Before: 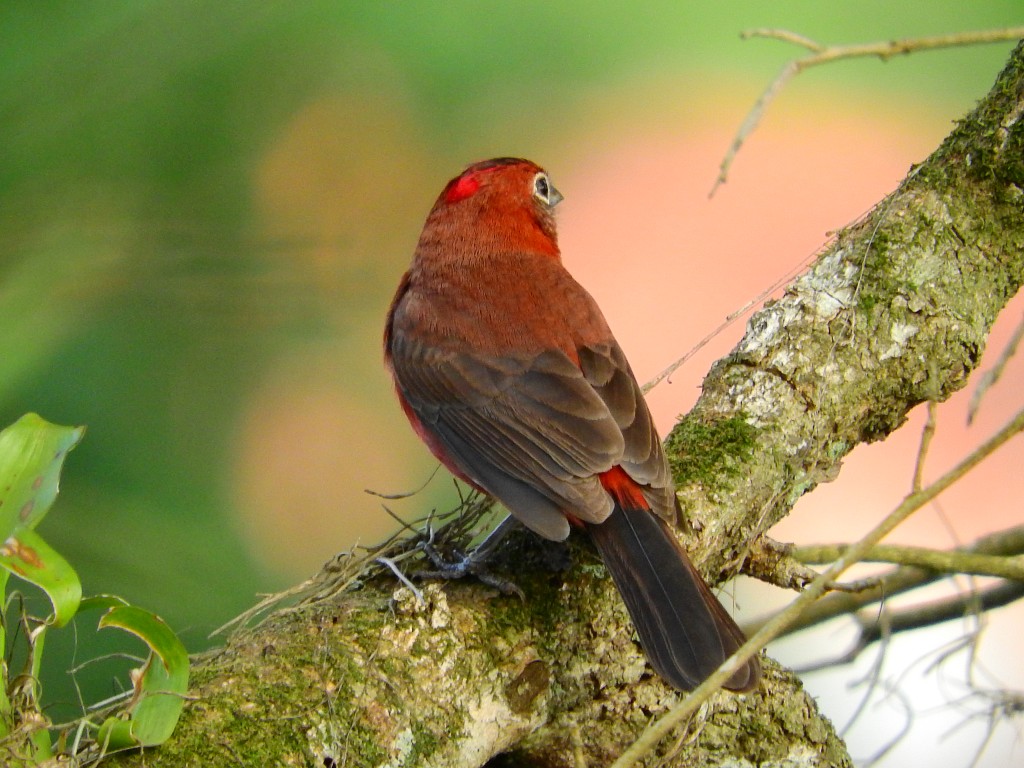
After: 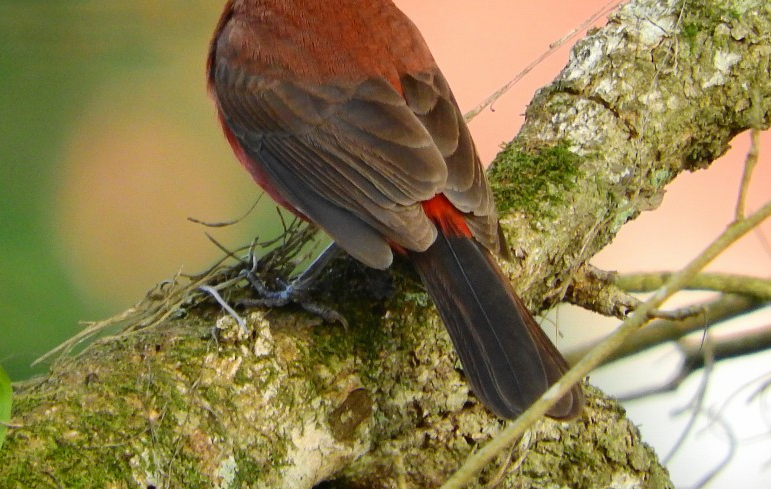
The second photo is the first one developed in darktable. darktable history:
crop and rotate: left 17.376%, top 35.496%, right 7.269%, bottom 0.816%
local contrast: mode bilateral grid, contrast 99, coarseness 100, detail 90%, midtone range 0.2
